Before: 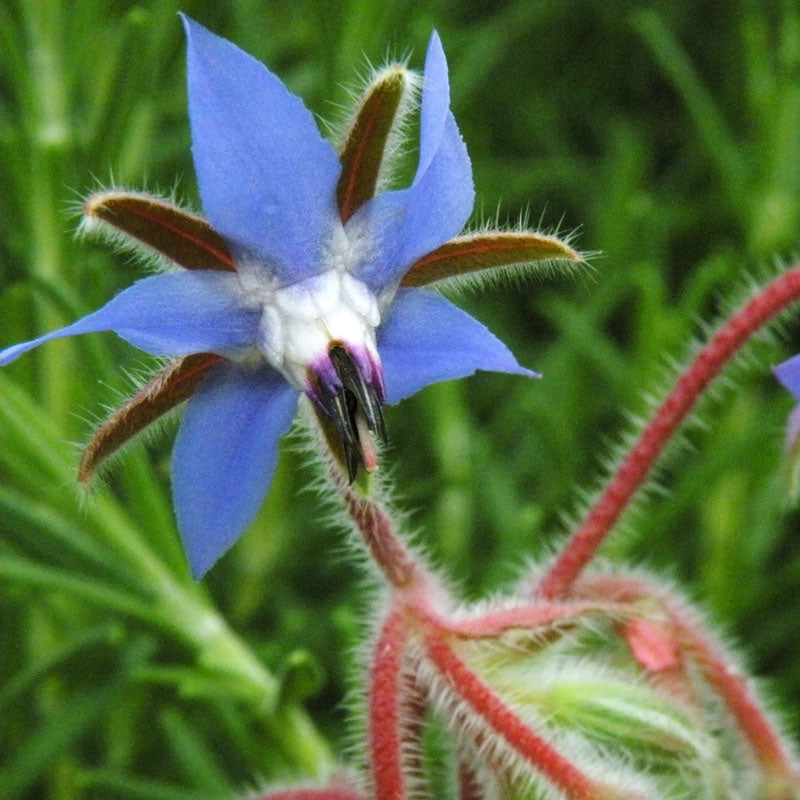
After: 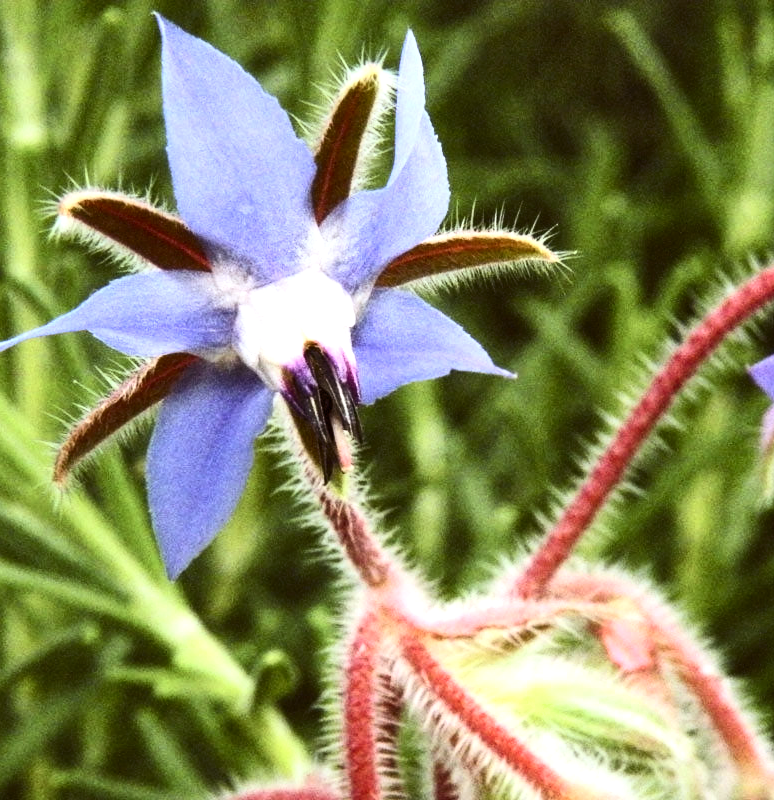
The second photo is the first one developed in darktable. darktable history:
crop and rotate: left 3.238%
rgb levels: mode RGB, independent channels, levels [[0, 0.474, 1], [0, 0.5, 1], [0, 0.5, 1]]
exposure: exposure 0.2 EV, compensate highlight preservation false
contrast brightness saturation: contrast 0.39, brightness 0.1
shadows and highlights: radius 44.78, white point adjustment 6.64, compress 79.65%, highlights color adjustment 78.42%, soften with gaussian
